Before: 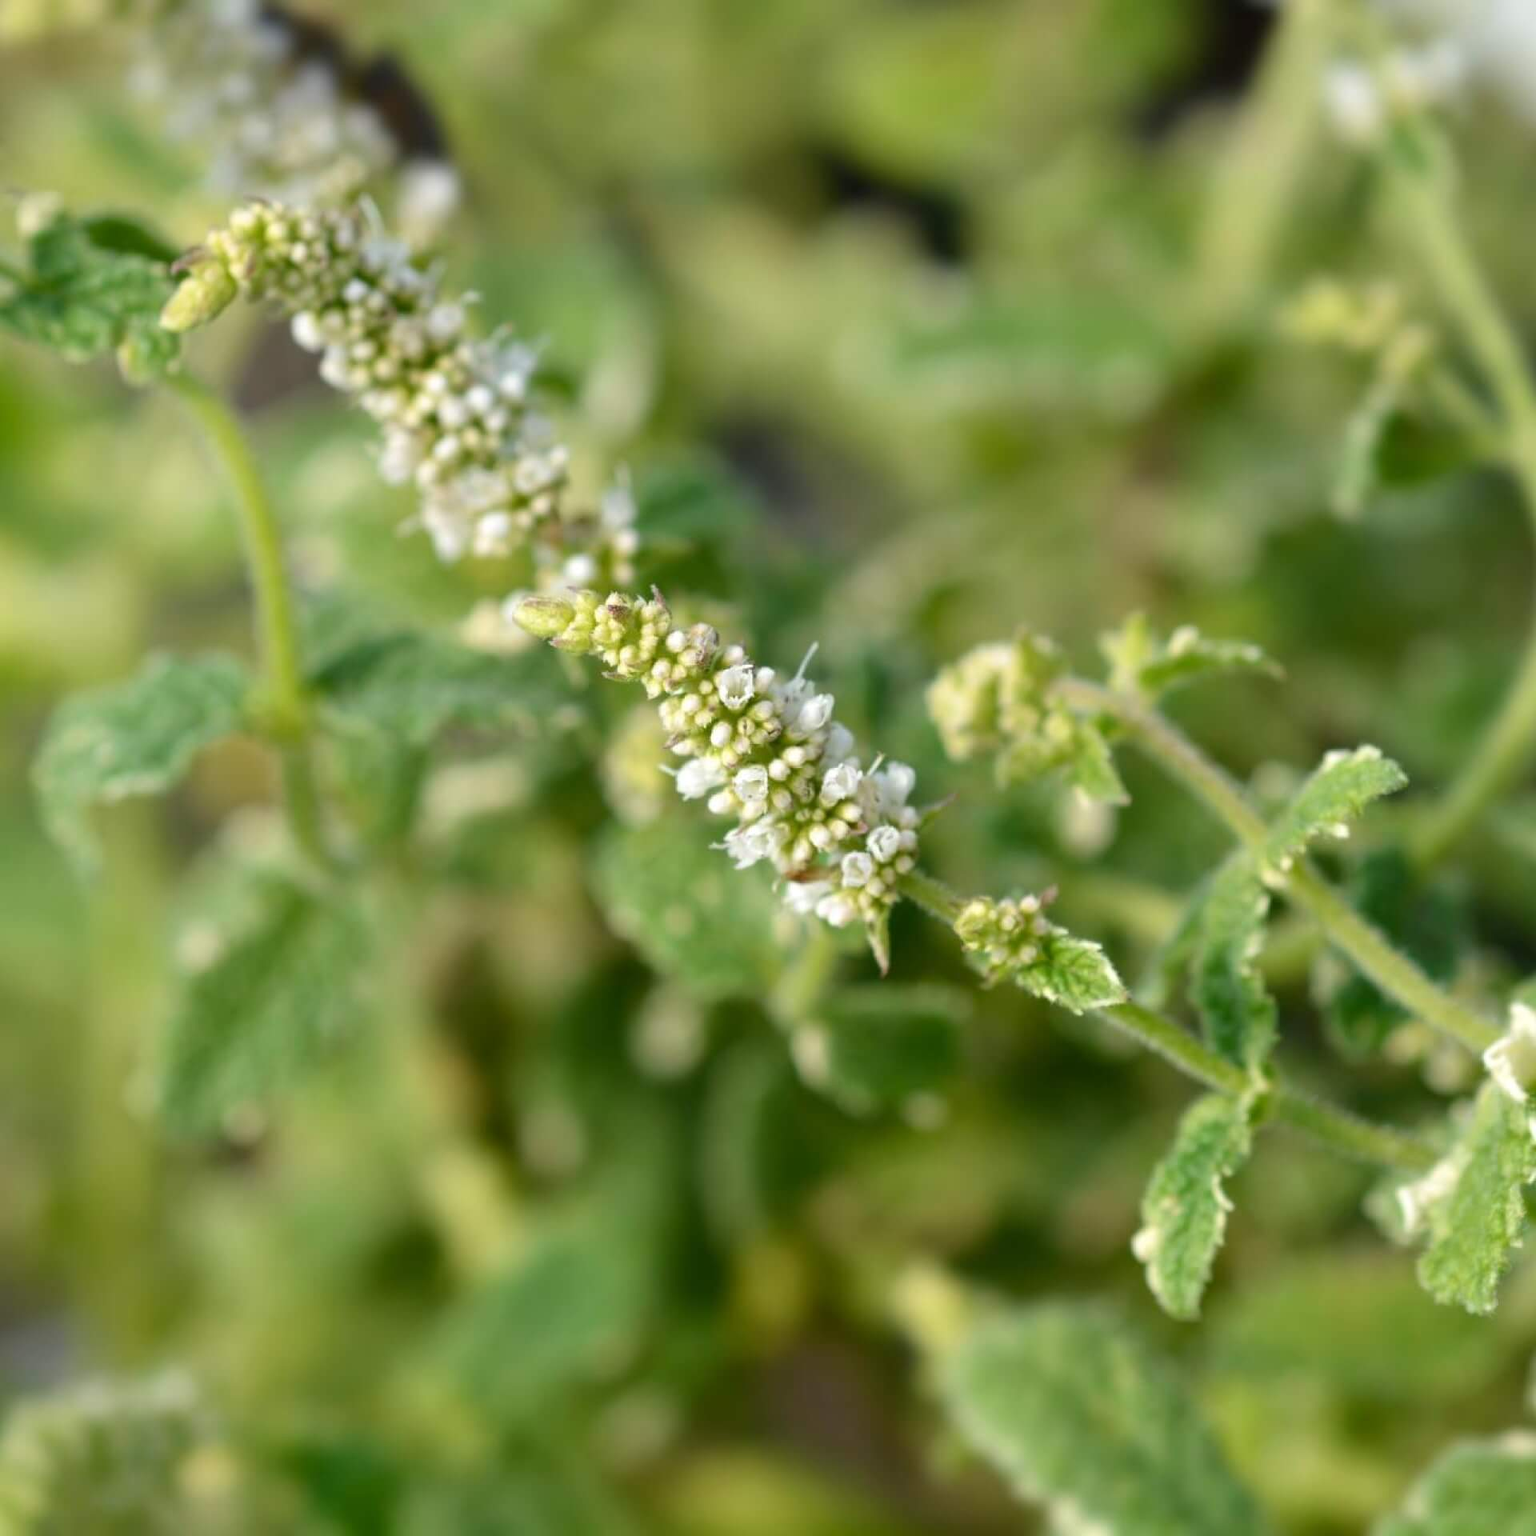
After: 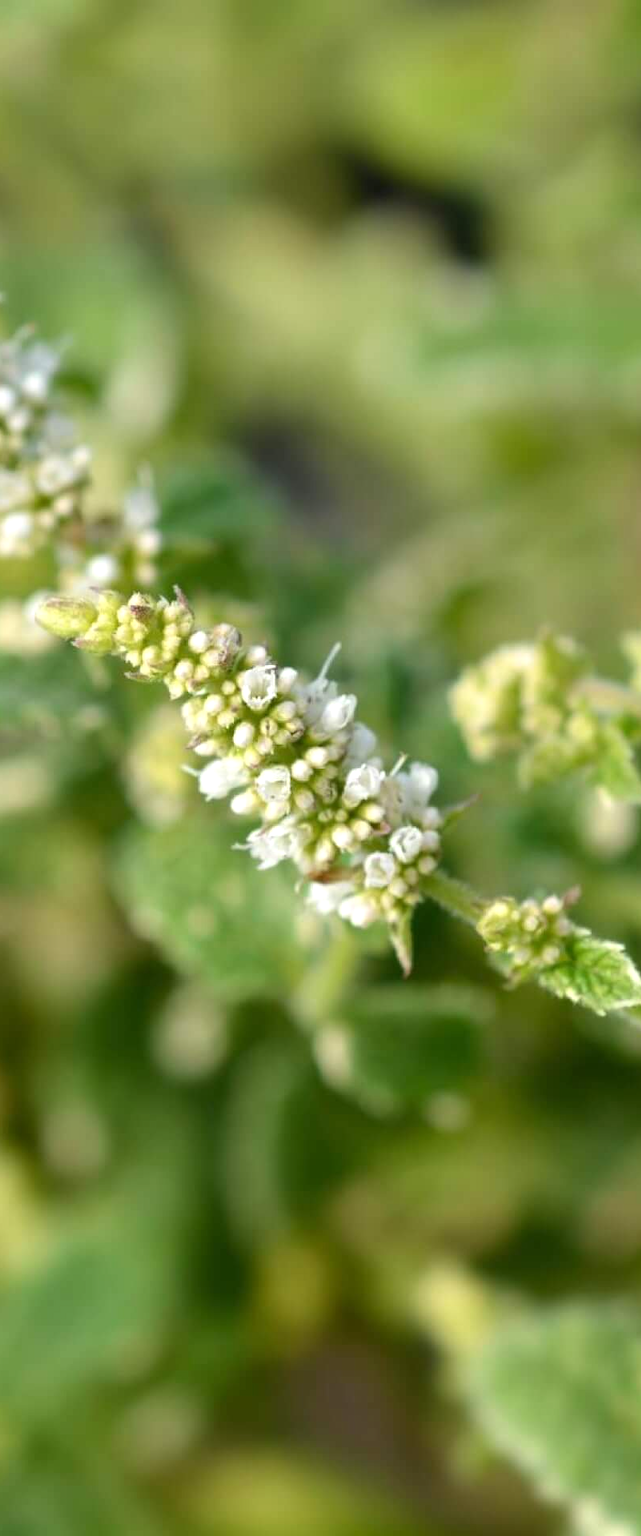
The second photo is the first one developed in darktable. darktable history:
crop: left 31.13%, right 27.144%
exposure: exposure 0.19 EV, compensate highlight preservation false
